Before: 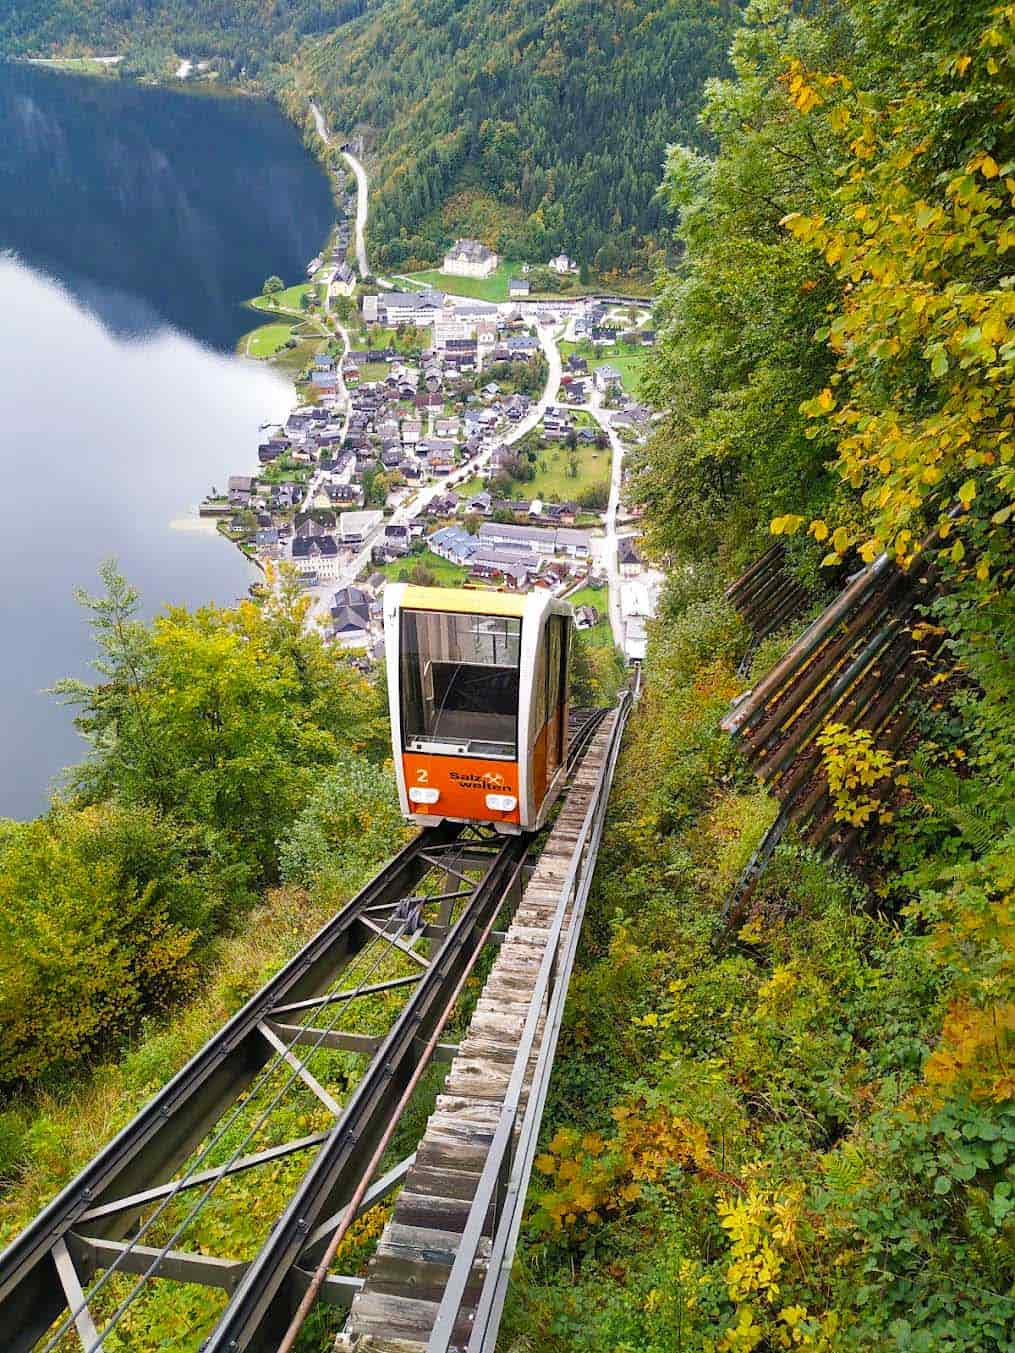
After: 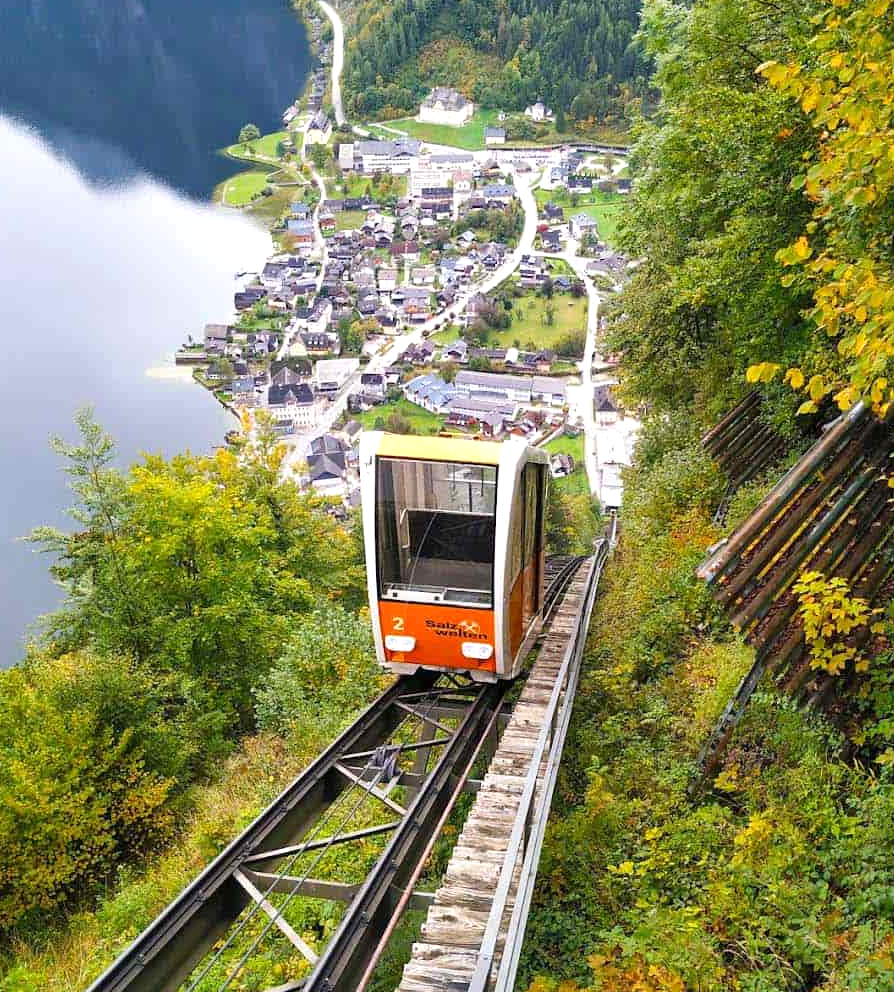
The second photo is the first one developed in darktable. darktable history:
crop and rotate: left 2.394%, top 11.264%, right 9.467%, bottom 15.386%
exposure: exposure 0.258 EV, compensate highlight preservation false
